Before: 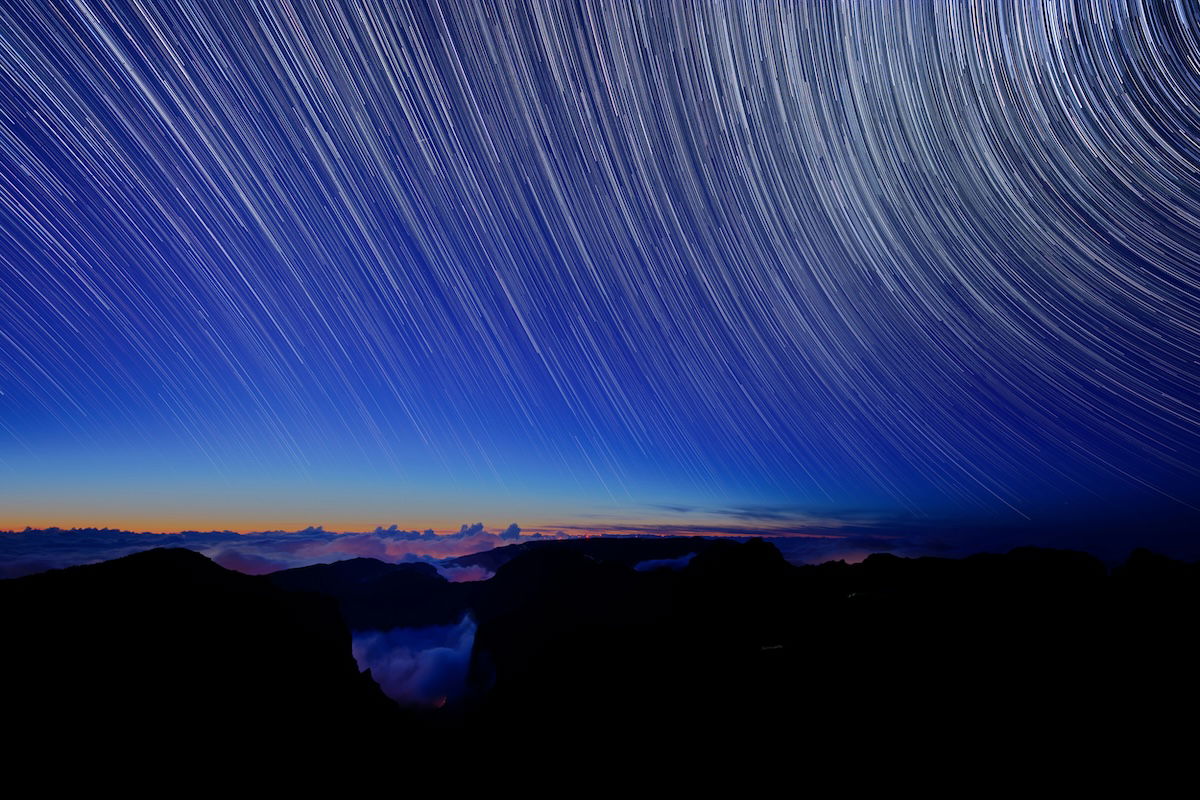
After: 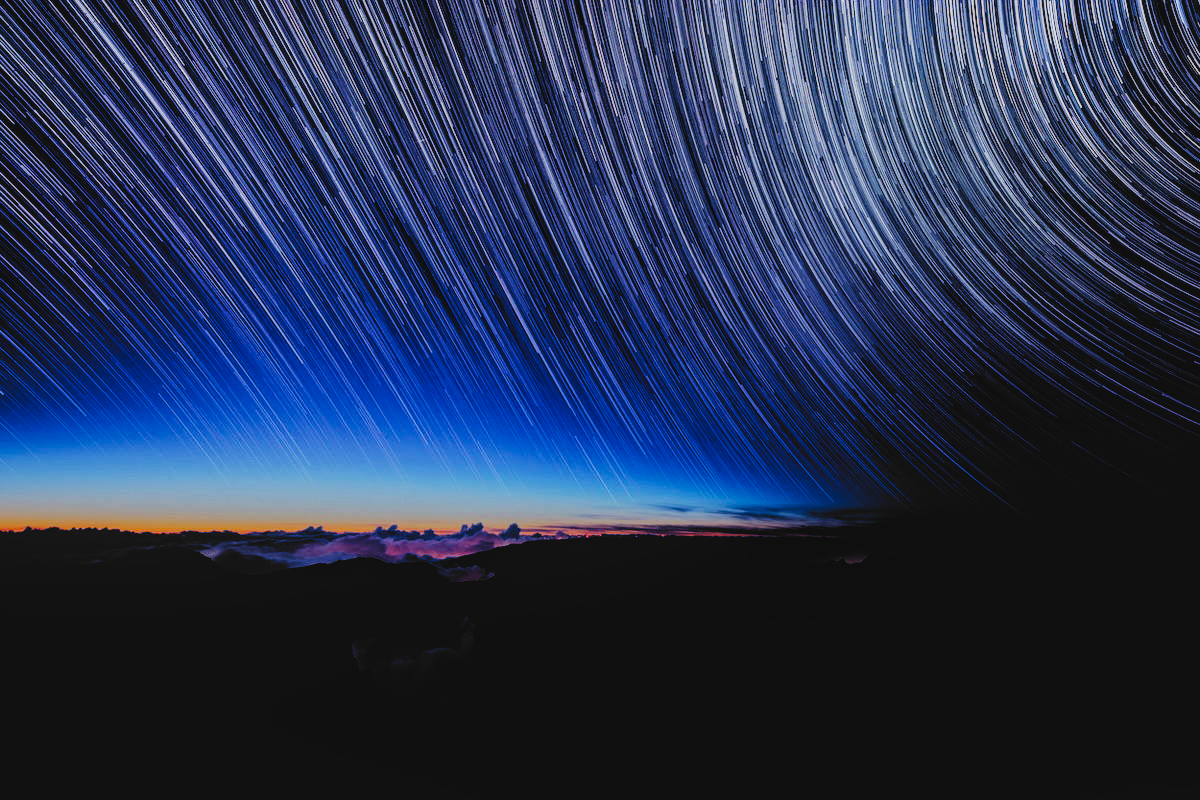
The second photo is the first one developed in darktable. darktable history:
tone curve: curves: ch0 [(0, 0.049) (0.175, 0.178) (0.466, 0.498) (0.715, 0.767) (0.819, 0.851) (1, 0.961)]; ch1 [(0, 0) (0.437, 0.398) (0.476, 0.466) (0.505, 0.505) (0.534, 0.544) (0.595, 0.608) (0.641, 0.643) (1, 1)]; ch2 [(0, 0) (0.359, 0.379) (0.437, 0.44) (0.489, 0.495) (0.518, 0.537) (0.579, 0.579) (1, 1)], preserve colors none
filmic rgb: black relative exposure -5.1 EV, white relative exposure 3.98 EV, hardness 2.89, contrast 1.394, highlights saturation mix -29.71%, add noise in highlights 0.002, preserve chrominance no, color science v3 (2019), use custom middle-gray values true, contrast in highlights soft
color calibration: illuminant same as pipeline (D50), adaptation none (bypass), x 0.331, y 0.335, temperature 5018.78 K
local contrast: on, module defaults
